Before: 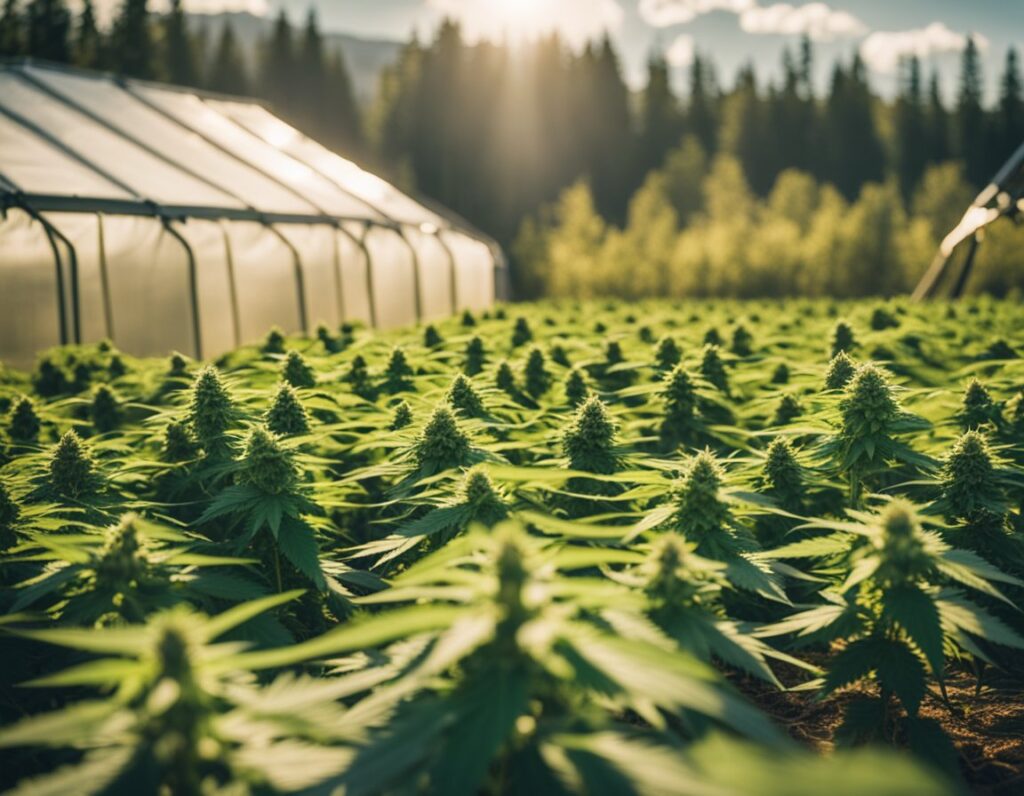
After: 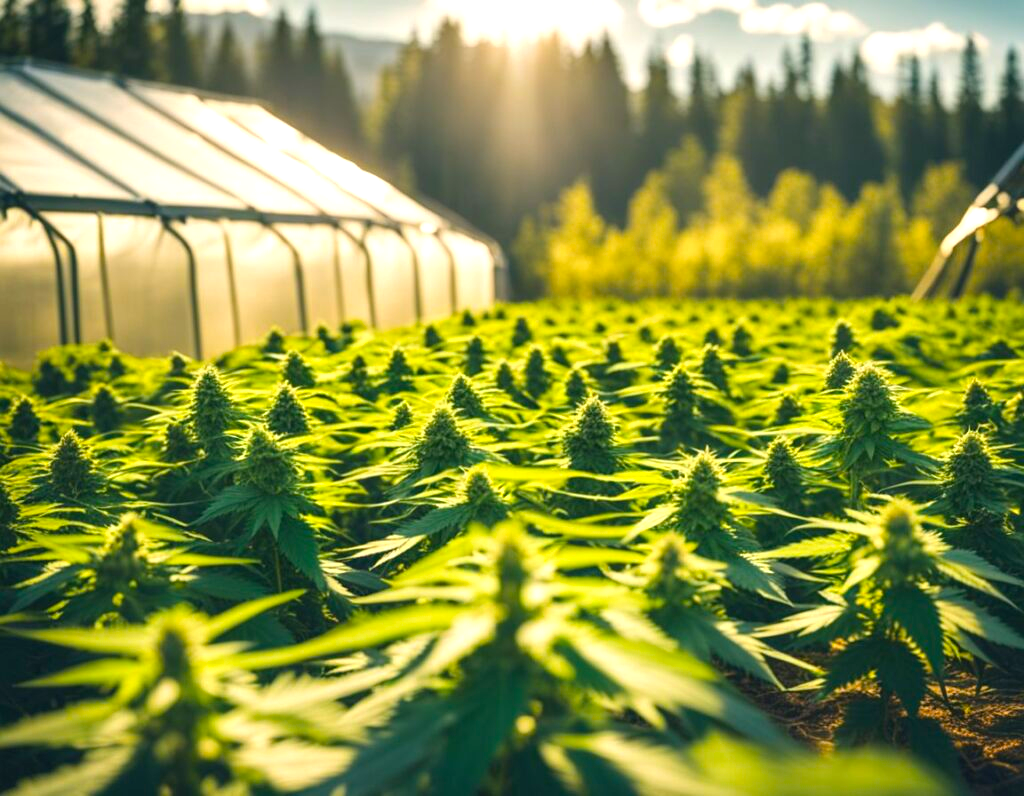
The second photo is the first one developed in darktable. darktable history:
color balance rgb: perceptual saturation grading › global saturation 25%, global vibrance 20%
exposure: exposure 0.6 EV, compensate highlight preservation false
